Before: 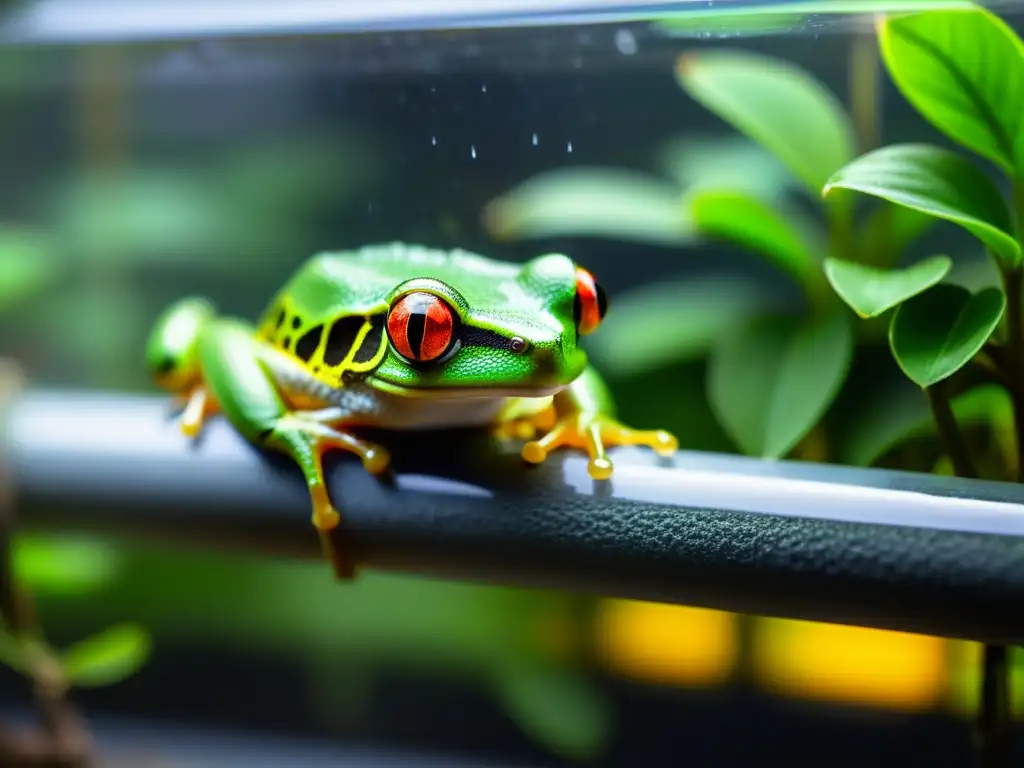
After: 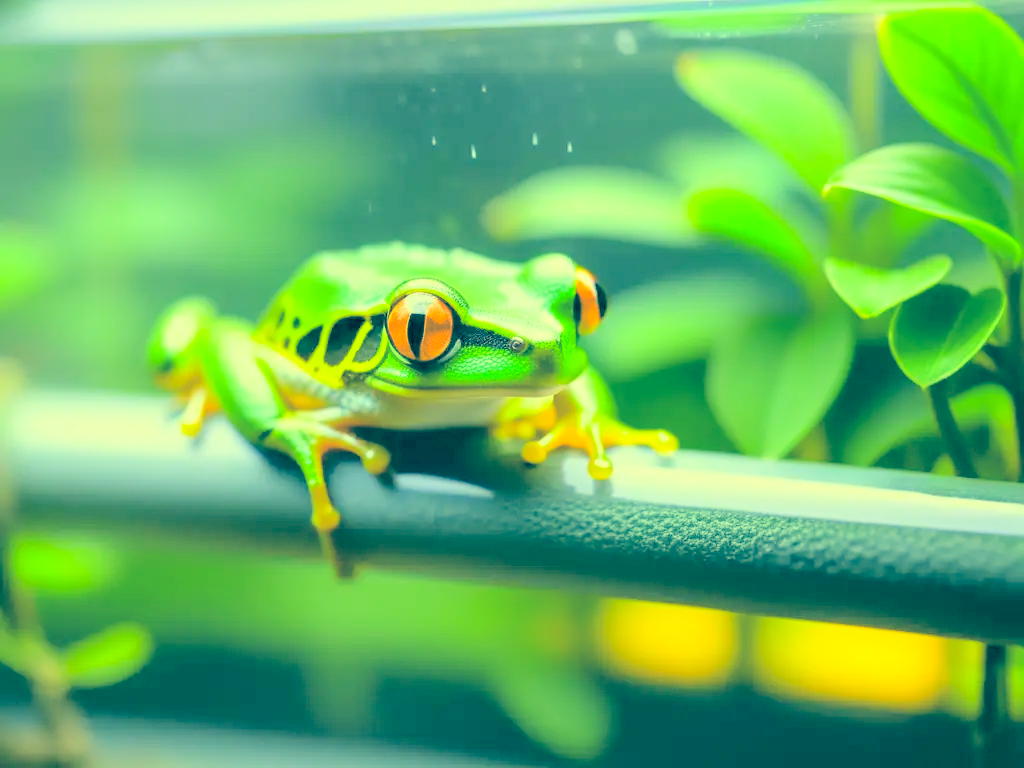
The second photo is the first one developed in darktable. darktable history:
local contrast: mode bilateral grid, contrast 20, coarseness 50, detail 102%, midtone range 0.2
levels: mode automatic, levels [0, 0.618, 1]
color correction: highlights a* -15.6, highlights b* 39.74, shadows a* -39.9, shadows b* -25.94
contrast brightness saturation: brightness 0.988
